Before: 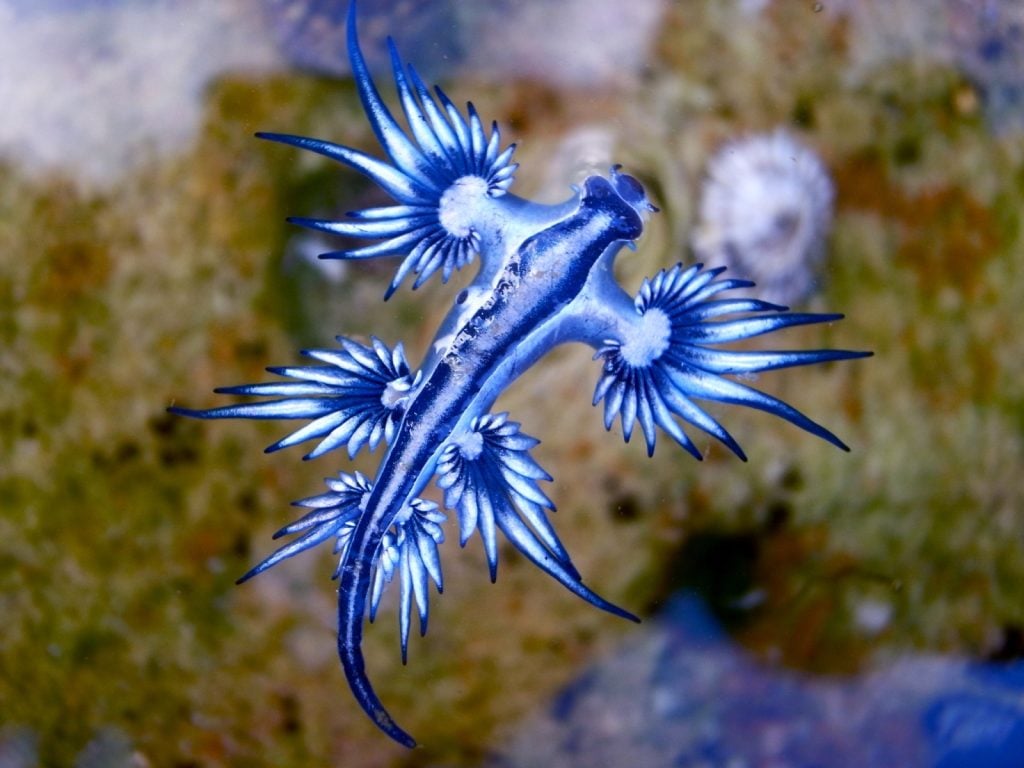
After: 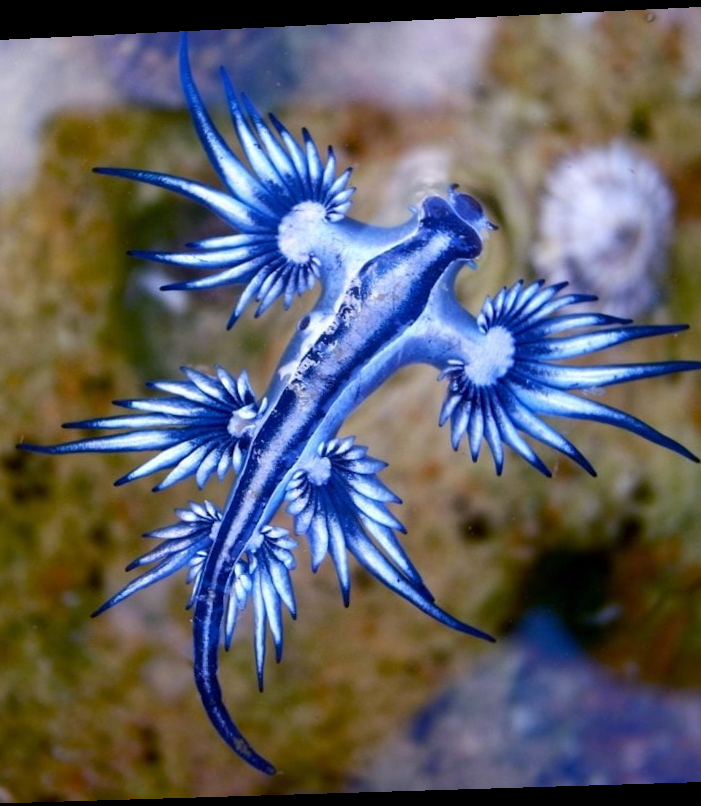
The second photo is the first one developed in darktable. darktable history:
rotate and perspective: rotation -2.22°, lens shift (horizontal) -0.022, automatic cropping off
crop and rotate: left 15.546%, right 17.787%
